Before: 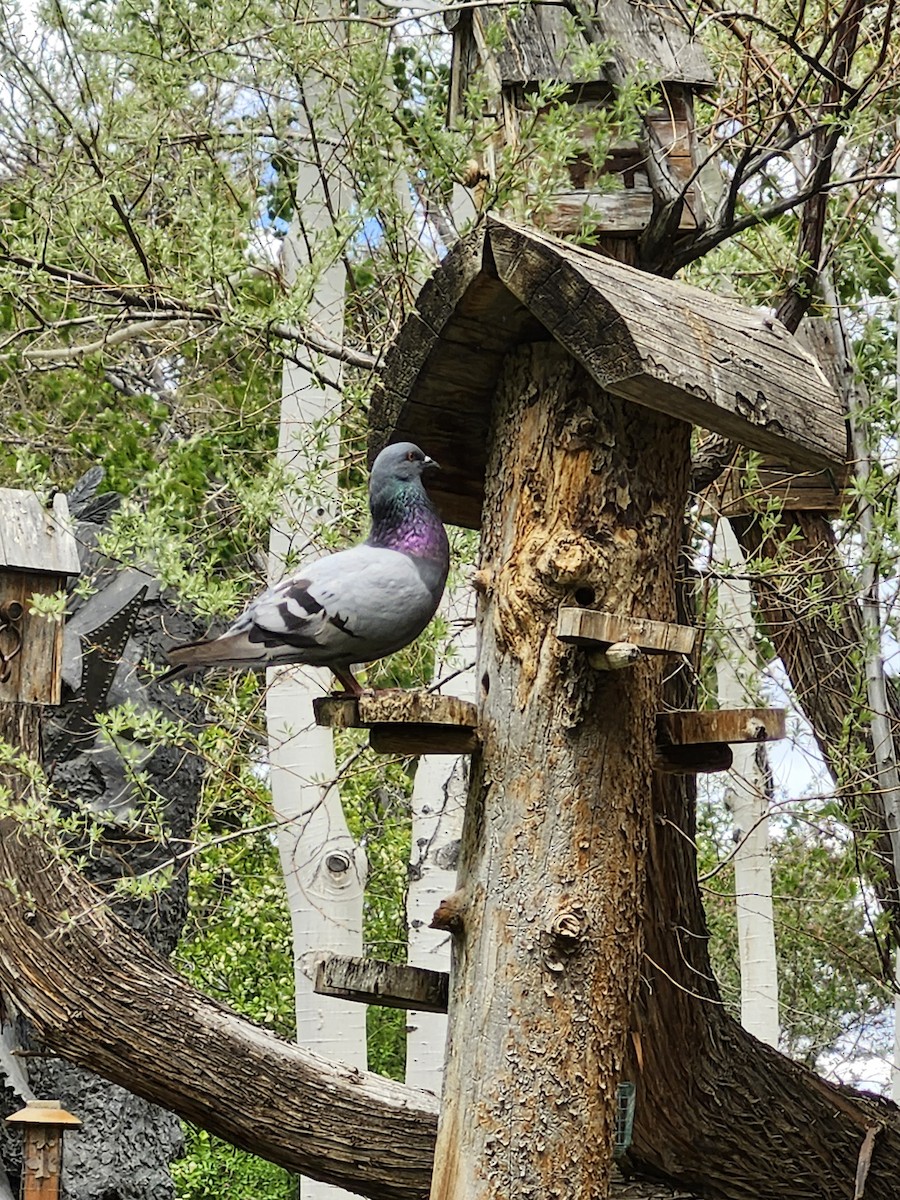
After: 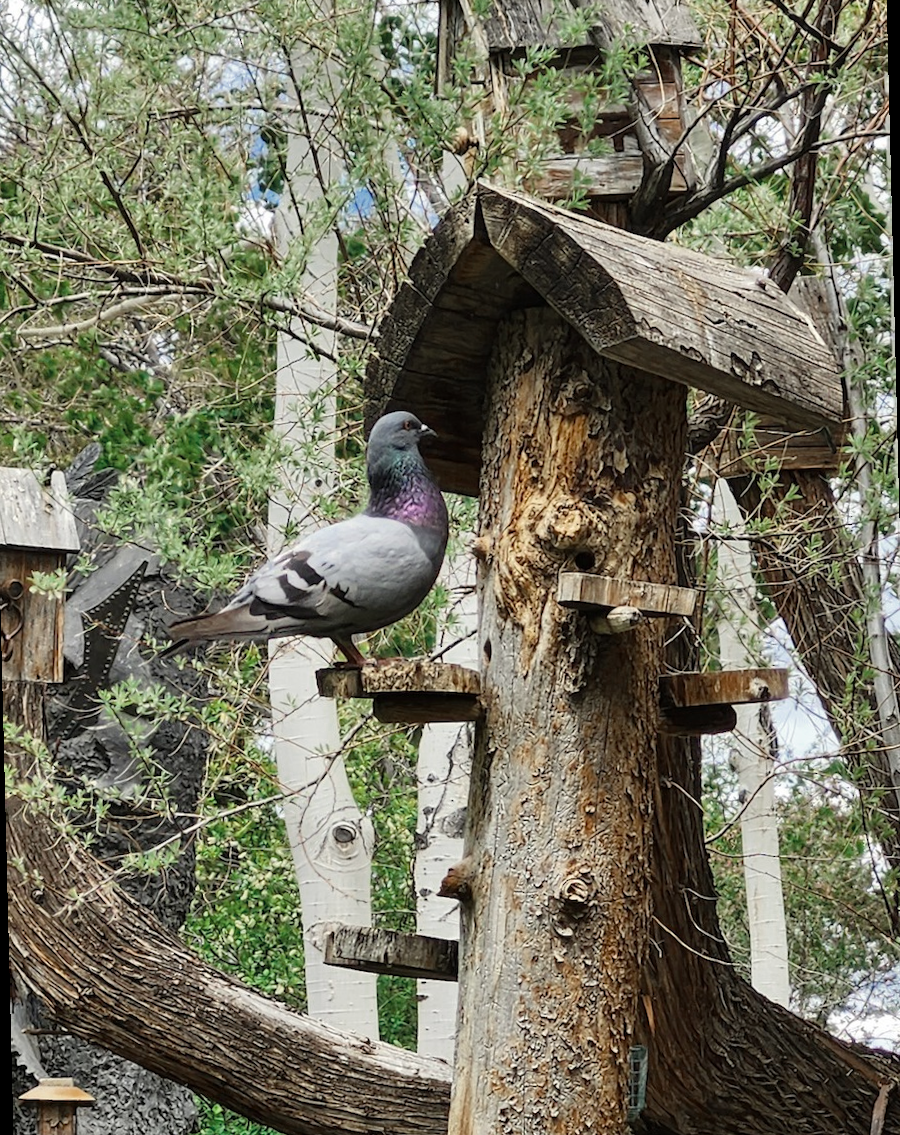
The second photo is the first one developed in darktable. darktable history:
color zones: curves: ch0 [(0, 0.5) (0.125, 0.4) (0.25, 0.5) (0.375, 0.4) (0.5, 0.4) (0.625, 0.35) (0.75, 0.35) (0.875, 0.5)]; ch1 [(0, 0.35) (0.125, 0.45) (0.25, 0.35) (0.375, 0.35) (0.5, 0.35) (0.625, 0.35) (0.75, 0.45) (0.875, 0.35)]; ch2 [(0, 0.6) (0.125, 0.5) (0.25, 0.5) (0.375, 0.6) (0.5, 0.6) (0.625, 0.5) (0.75, 0.5) (0.875, 0.5)]
rotate and perspective: rotation -1.42°, crop left 0.016, crop right 0.984, crop top 0.035, crop bottom 0.965
